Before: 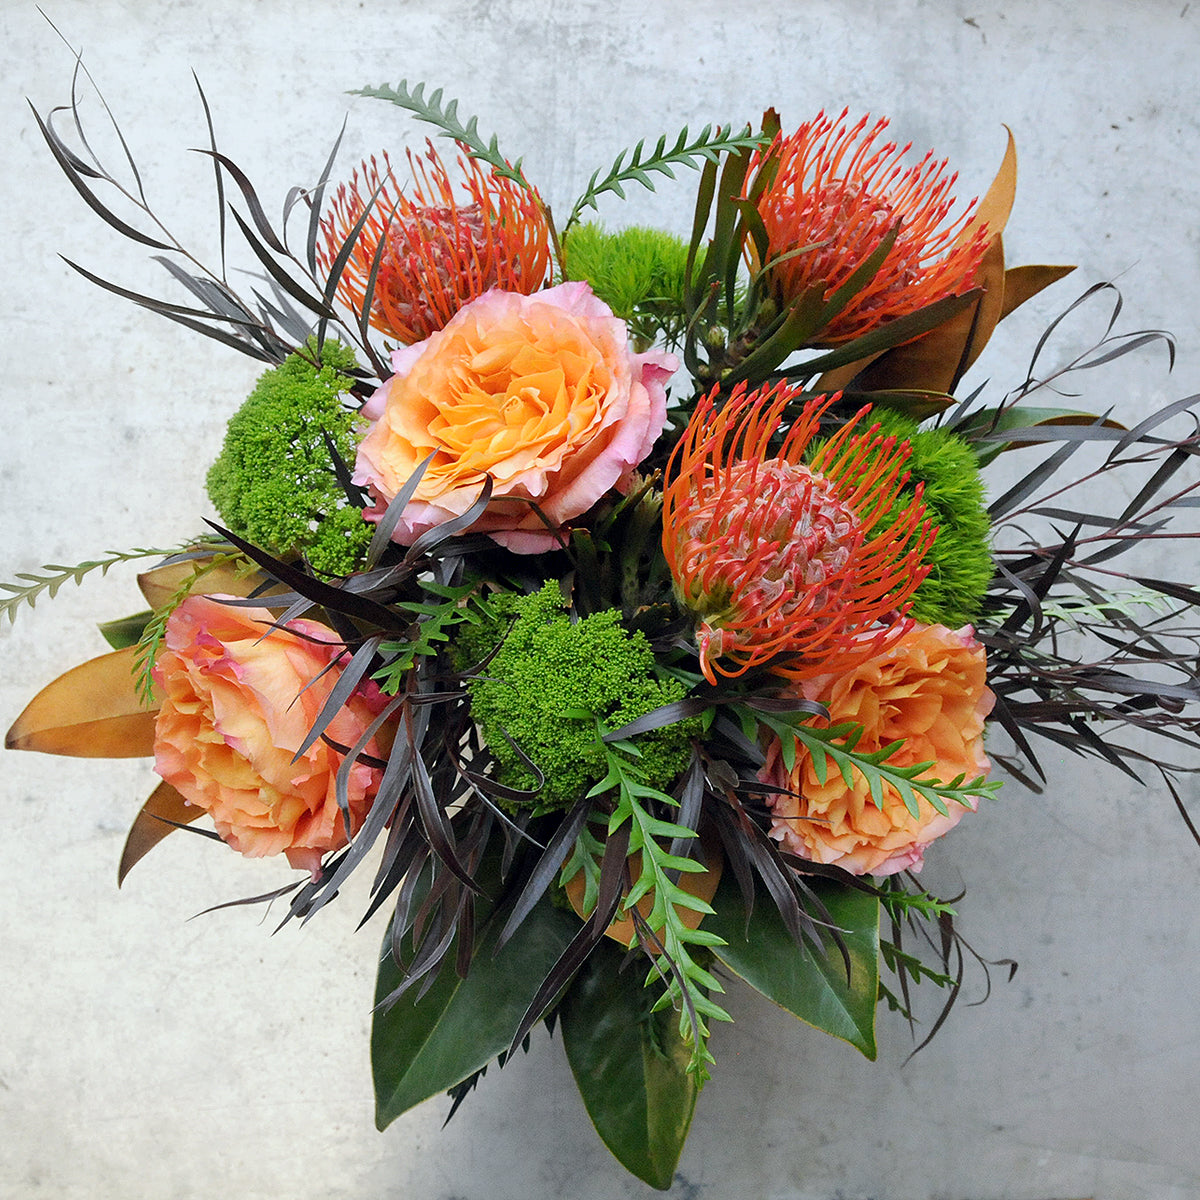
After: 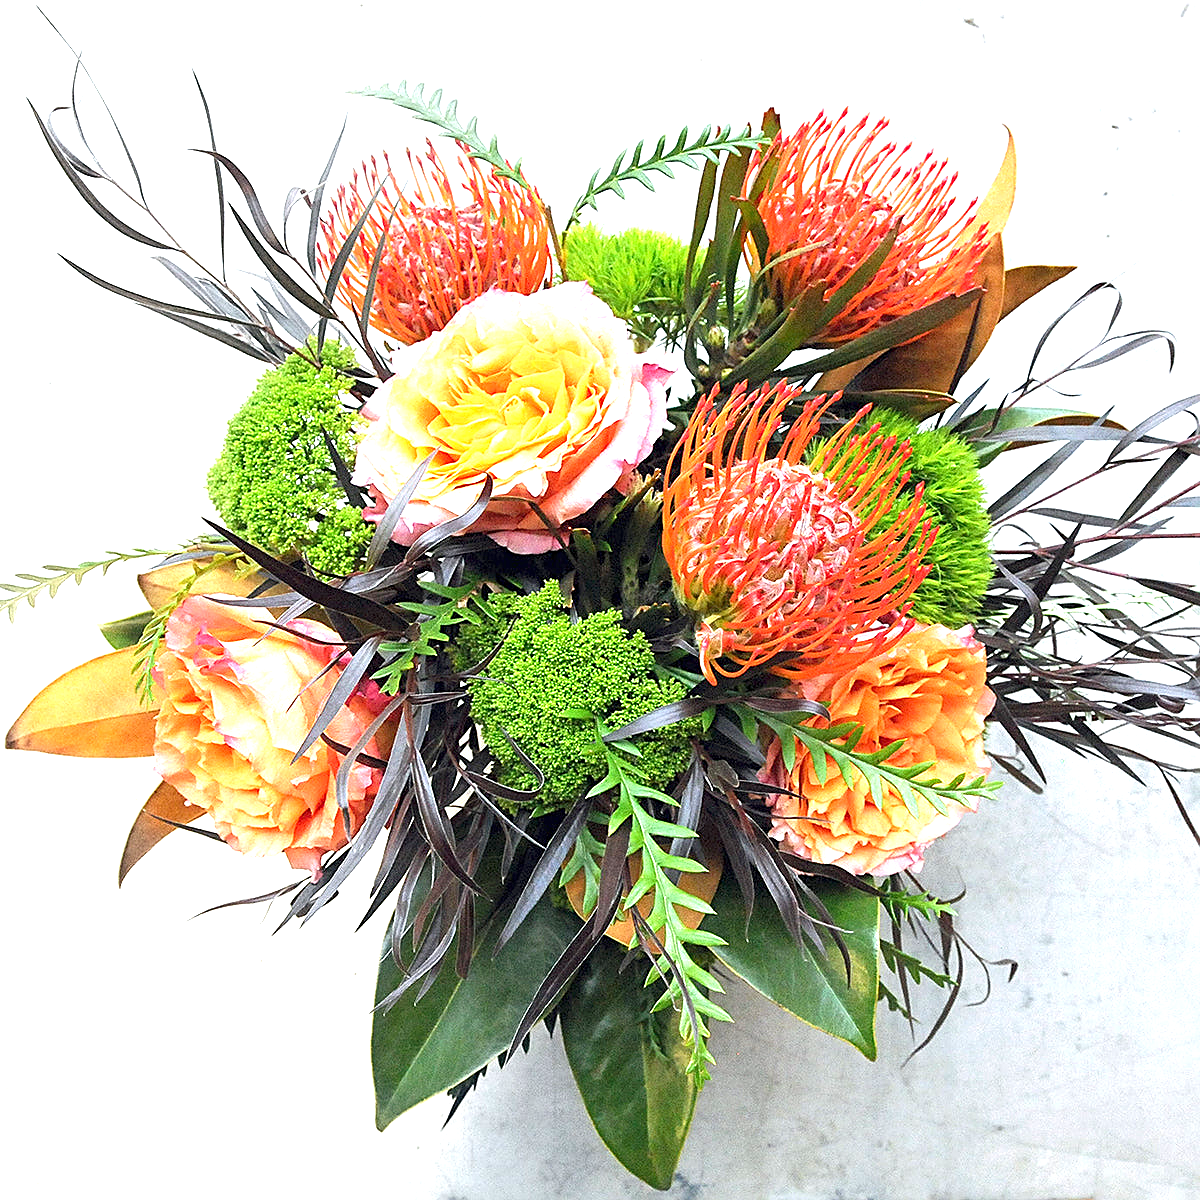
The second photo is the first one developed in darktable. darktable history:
exposure: black level correction 0, exposure 1.464 EV, compensate highlight preservation false
sharpen: on, module defaults
